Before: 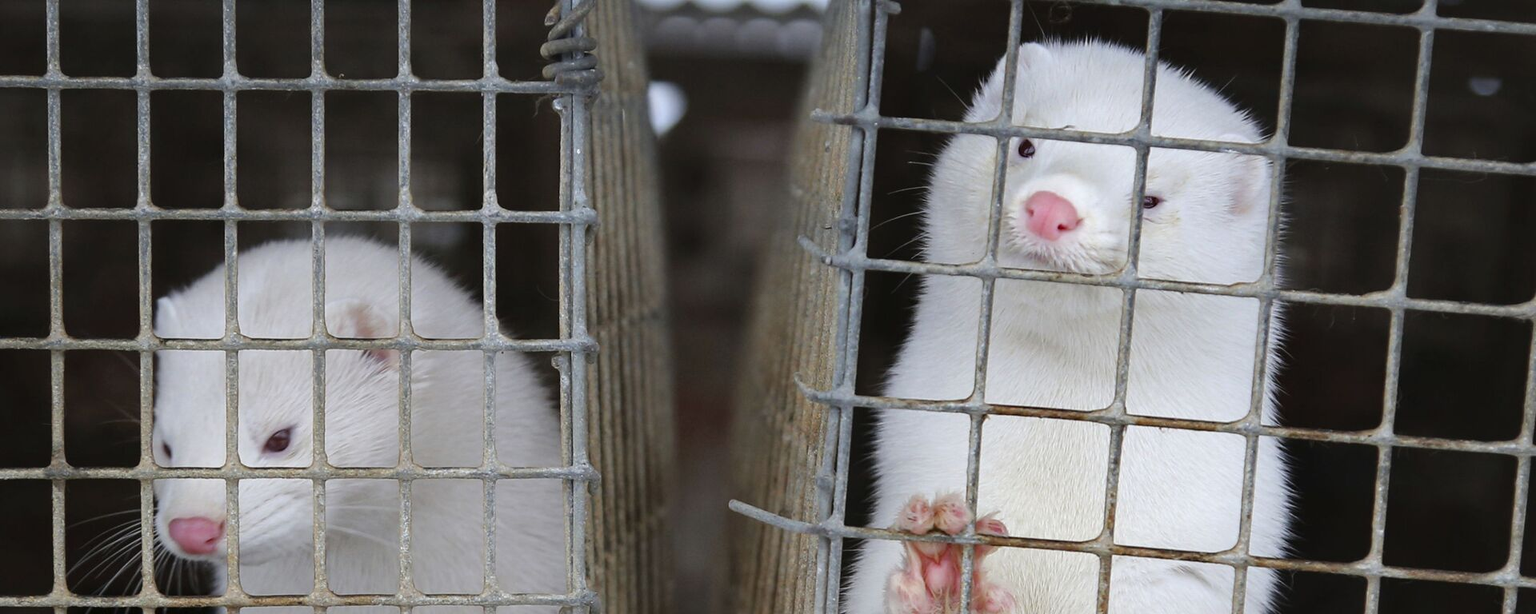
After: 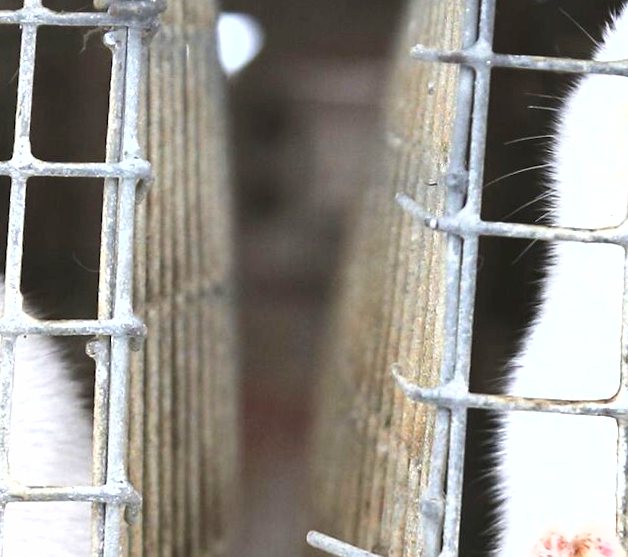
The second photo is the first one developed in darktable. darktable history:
exposure: black level correction 0, exposure 1.5 EV, compensate exposure bias true, compensate highlight preservation false
rotate and perspective: rotation 0.215°, lens shift (vertical) -0.139, crop left 0.069, crop right 0.939, crop top 0.002, crop bottom 0.996
crop and rotate: left 29.476%, top 10.214%, right 35.32%, bottom 17.333%
shadows and highlights: radius 125.46, shadows 30.51, highlights -30.51, low approximation 0.01, soften with gaussian
